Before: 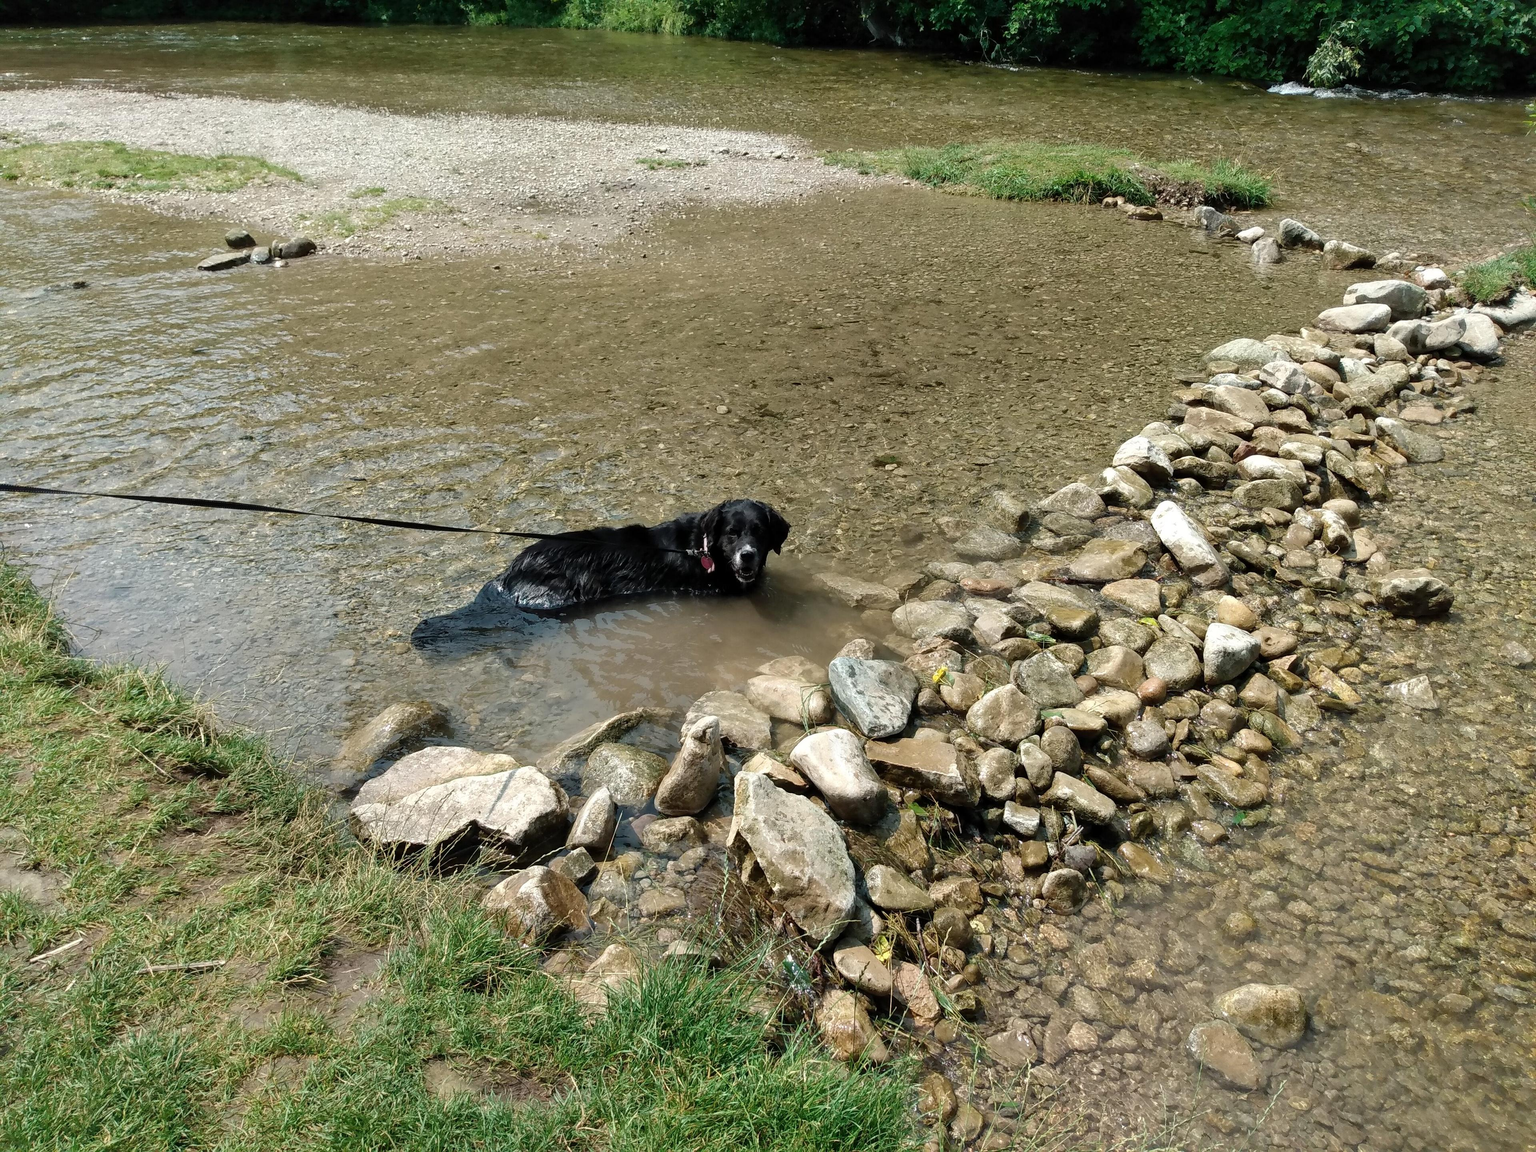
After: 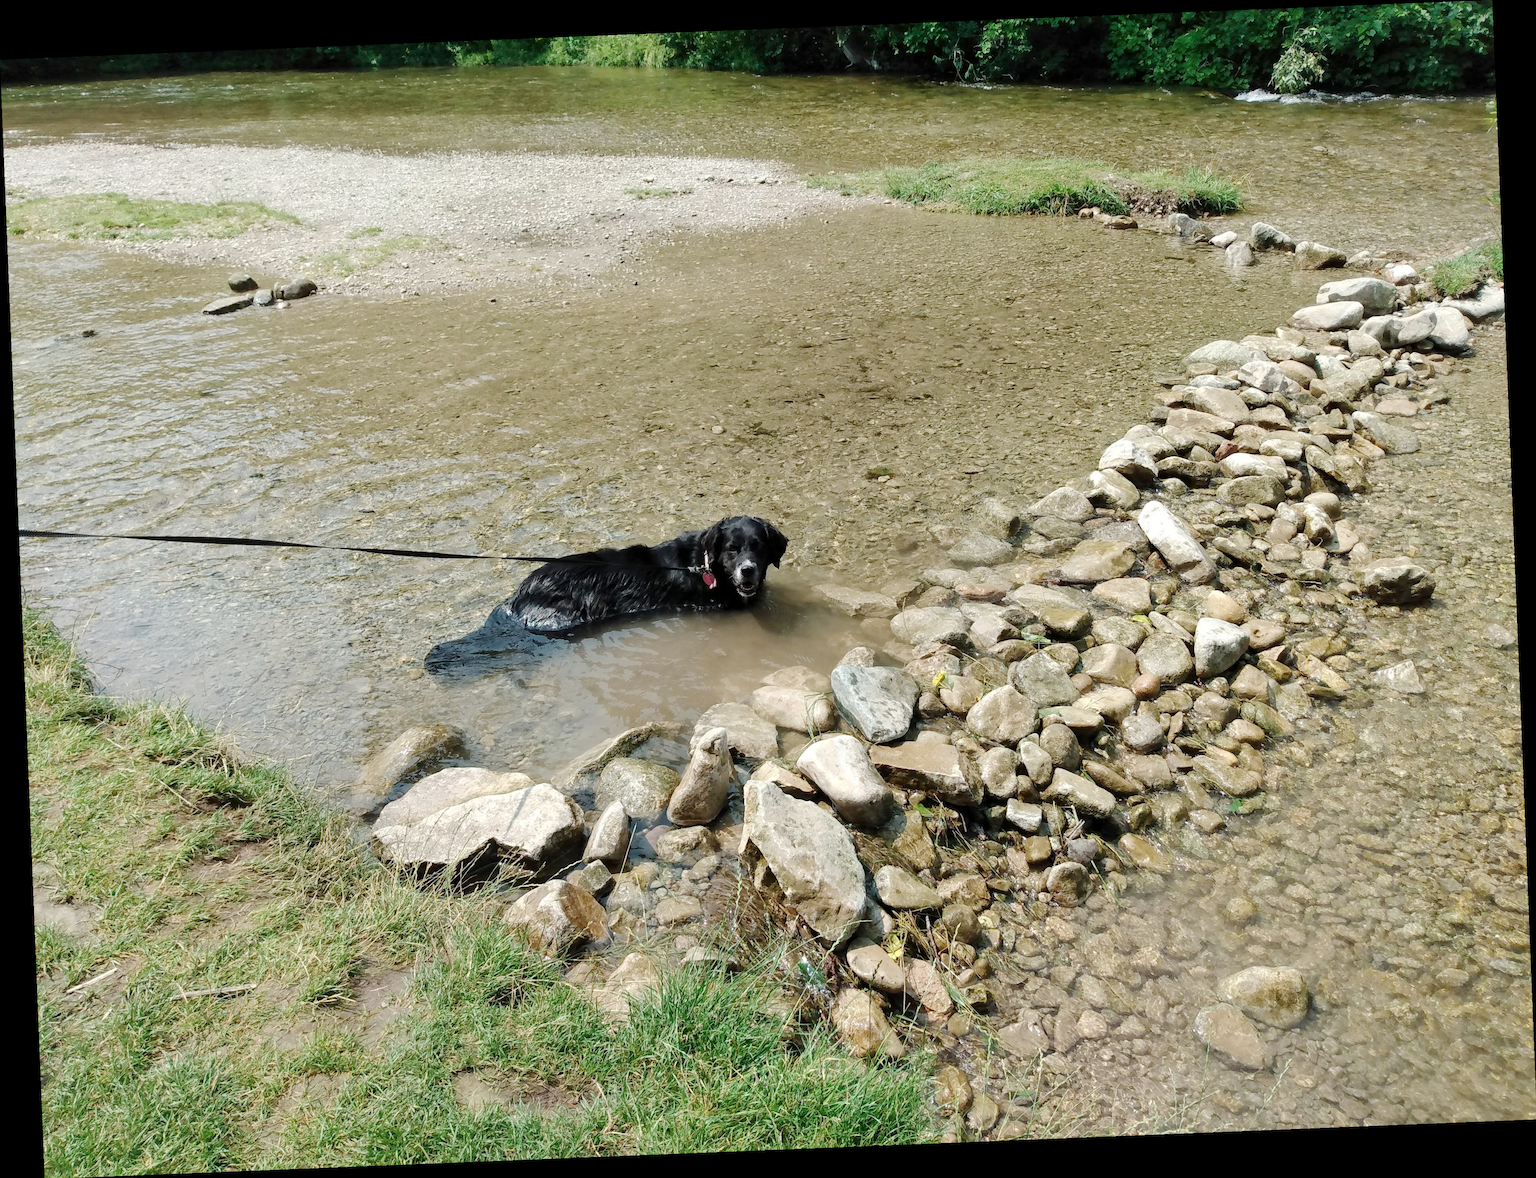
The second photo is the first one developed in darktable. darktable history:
rotate and perspective: rotation -2.29°, automatic cropping off
base curve: curves: ch0 [(0, 0) (0.158, 0.273) (0.879, 0.895) (1, 1)], preserve colors none
